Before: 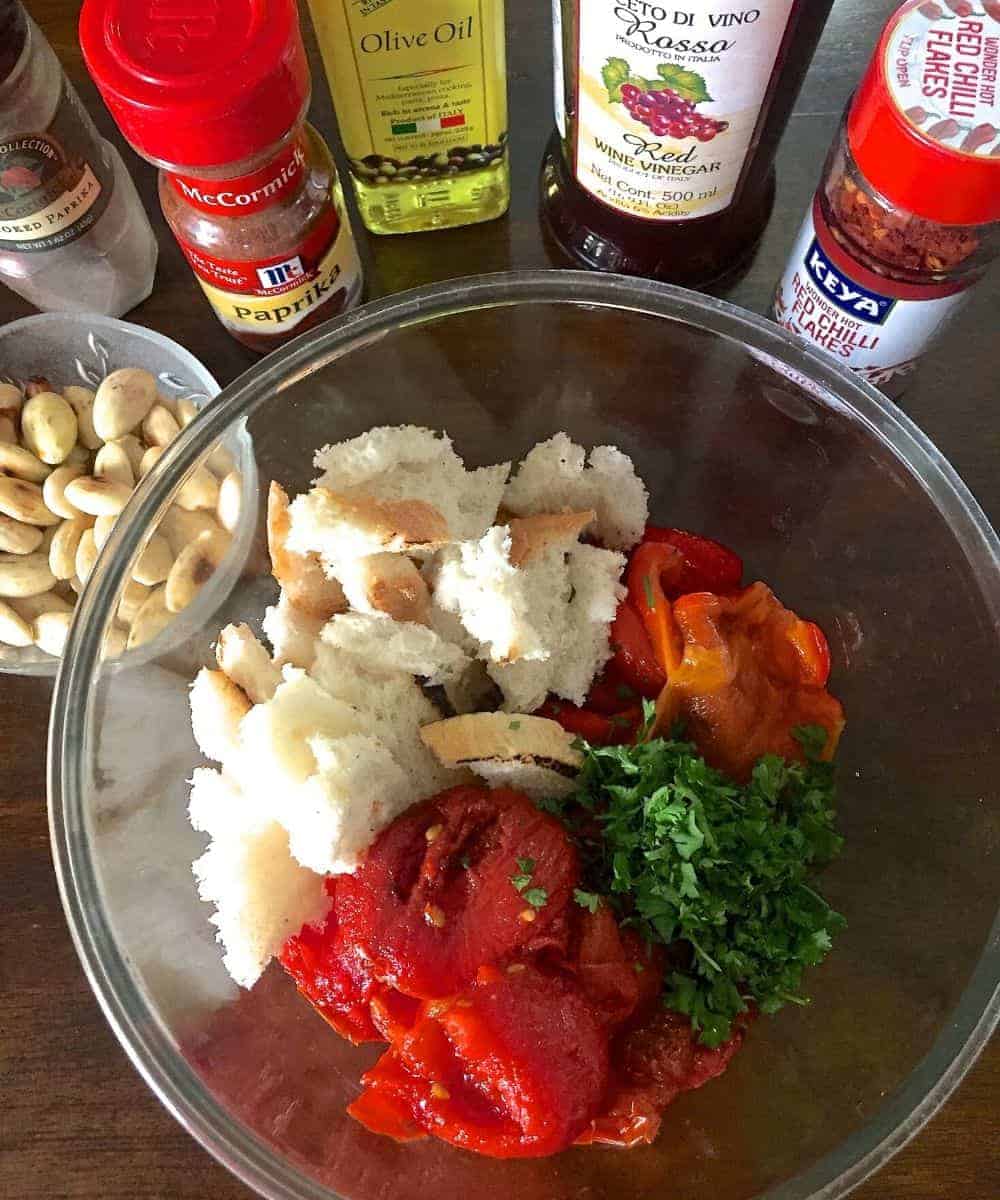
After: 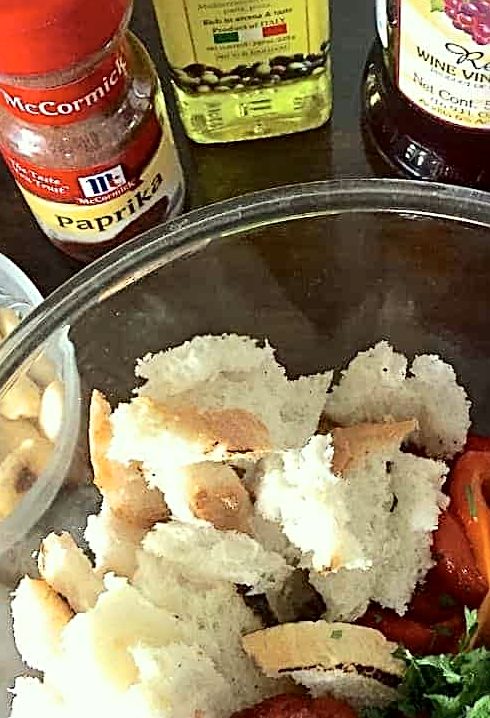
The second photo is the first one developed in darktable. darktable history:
sharpen: radius 2.556, amount 0.65
tone curve: curves: ch0 [(0, 0) (0.004, 0.001) (0.133, 0.112) (0.325, 0.362) (0.832, 0.893) (1, 1)], color space Lab, independent channels, preserve colors none
color correction: highlights a* -4.59, highlights b* 5.05, saturation 0.941
crop: left 17.849%, top 7.658%, right 33.091%, bottom 32.496%
